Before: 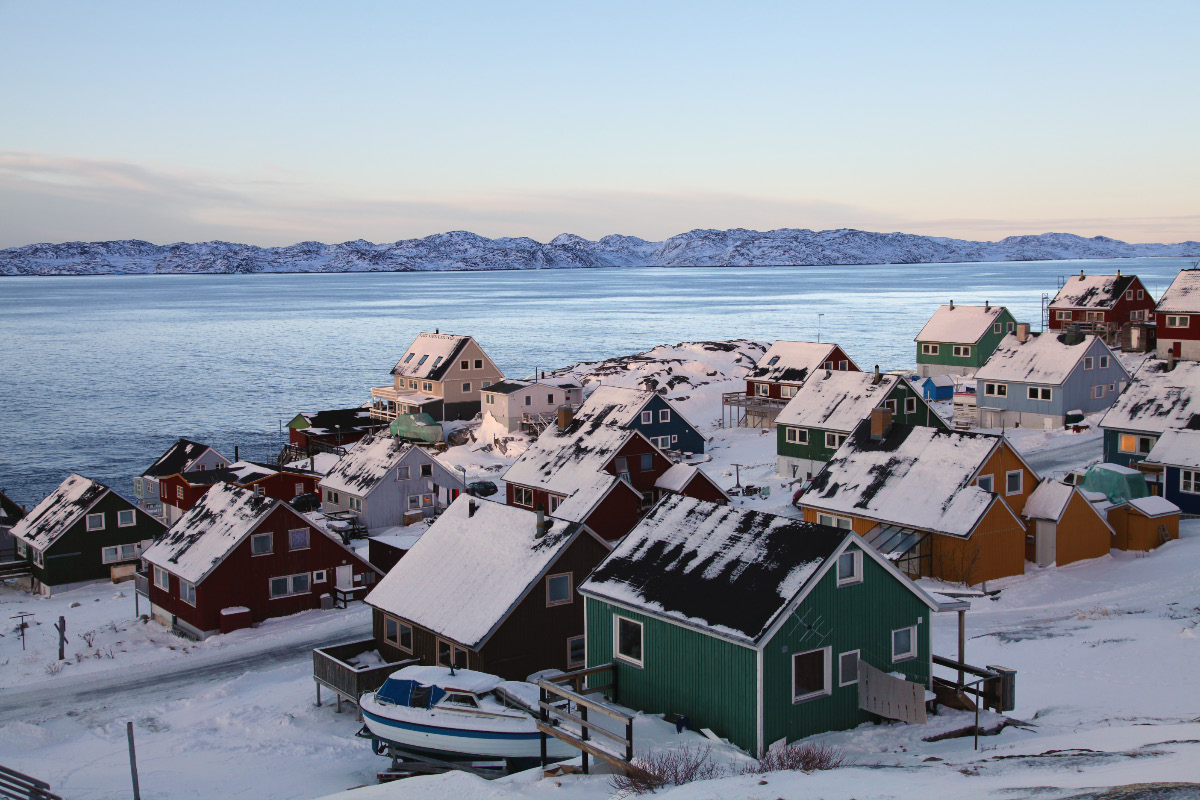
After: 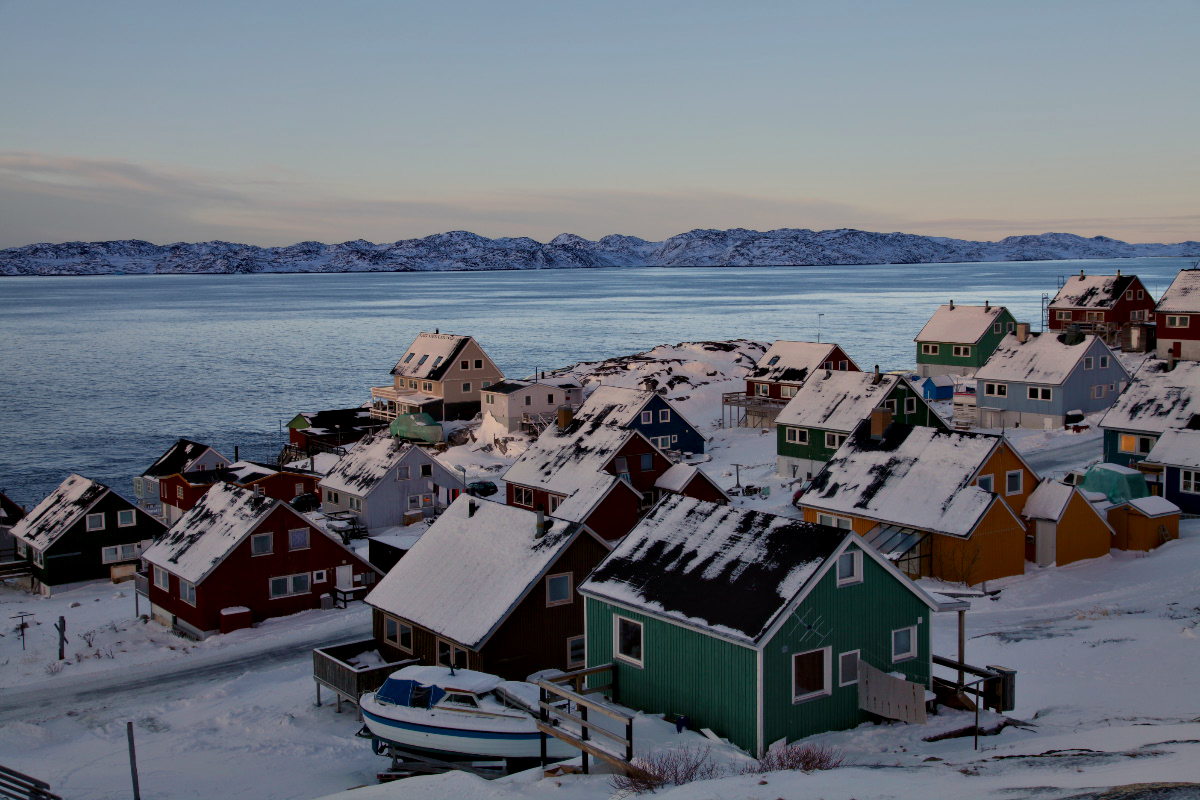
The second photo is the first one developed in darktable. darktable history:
contrast equalizer: y [[0.528, 0.548, 0.563, 0.562, 0.546, 0.526], [0.55 ×6], [0 ×6], [0 ×6], [0 ×6]]
tone equalizer: -8 EV -0.021 EV, -7 EV 0.035 EV, -6 EV -0.007 EV, -5 EV 0.005 EV, -4 EV -0.041 EV, -3 EV -0.235 EV, -2 EV -0.691 EV, -1 EV -1 EV, +0 EV -0.978 EV, smoothing diameter 24.85%, edges refinement/feathering 14.87, preserve details guided filter
